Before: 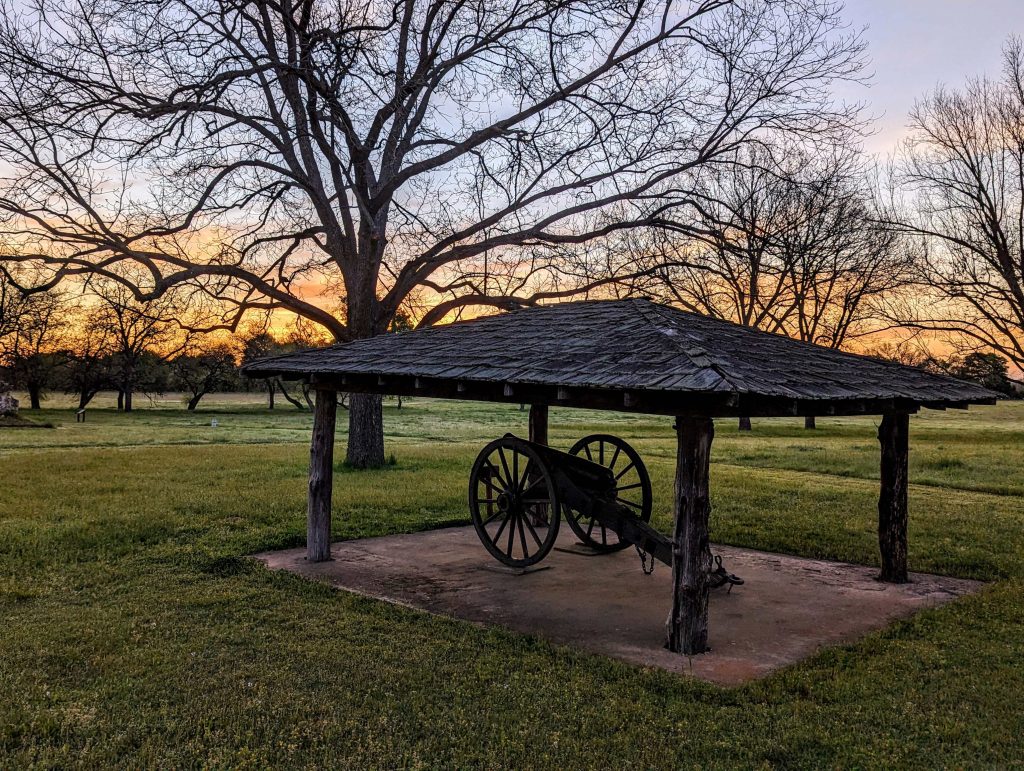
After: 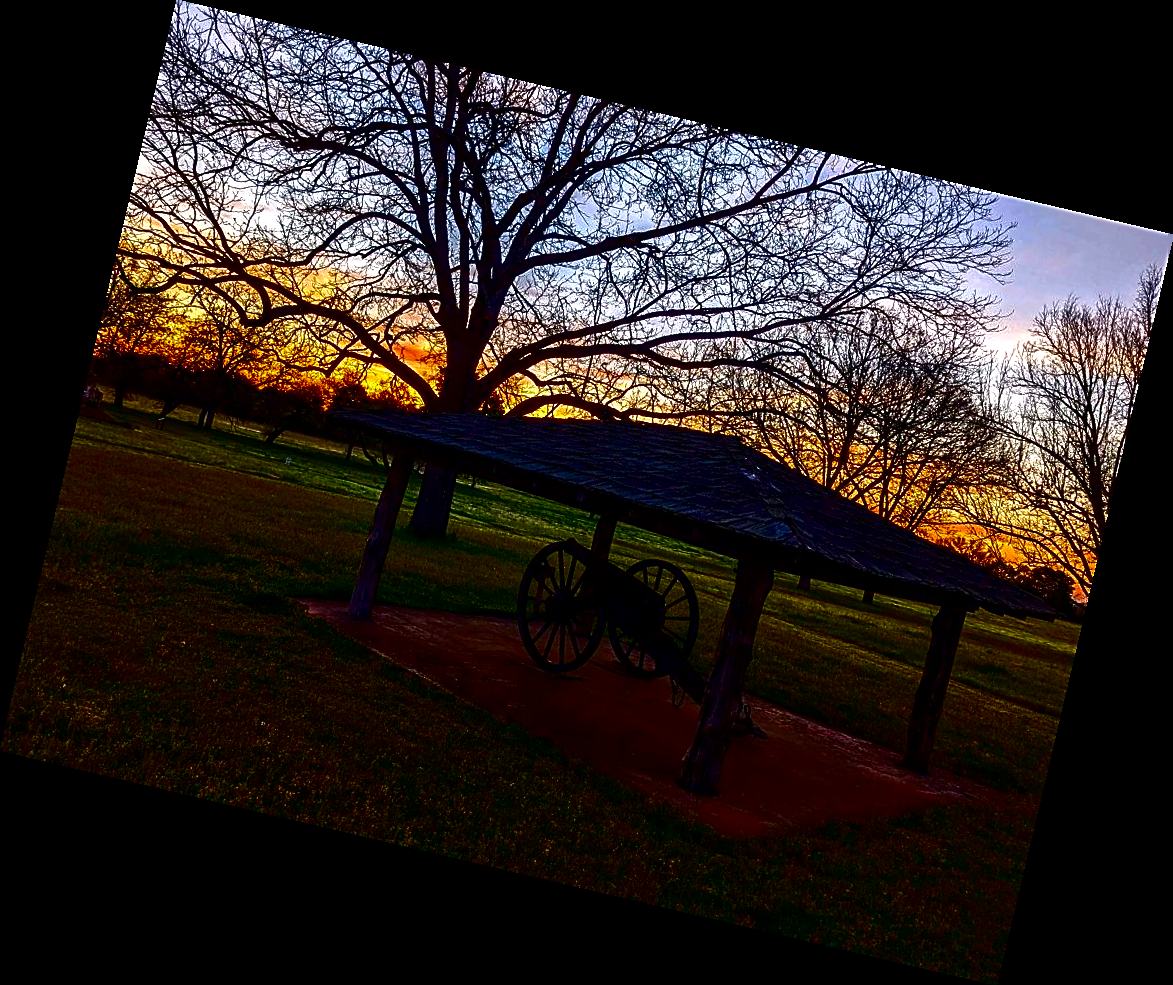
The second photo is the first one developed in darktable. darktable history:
rotate and perspective: rotation 13.27°, automatic cropping off
tone equalizer: -8 EV -0.417 EV, -7 EV -0.389 EV, -6 EV -0.333 EV, -5 EV -0.222 EV, -3 EV 0.222 EV, -2 EV 0.333 EV, -1 EV 0.389 EV, +0 EV 0.417 EV, edges refinement/feathering 500, mask exposure compensation -1.57 EV, preserve details no
sharpen: on, module defaults
contrast brightness saturation: brightness -1, saturation 1
